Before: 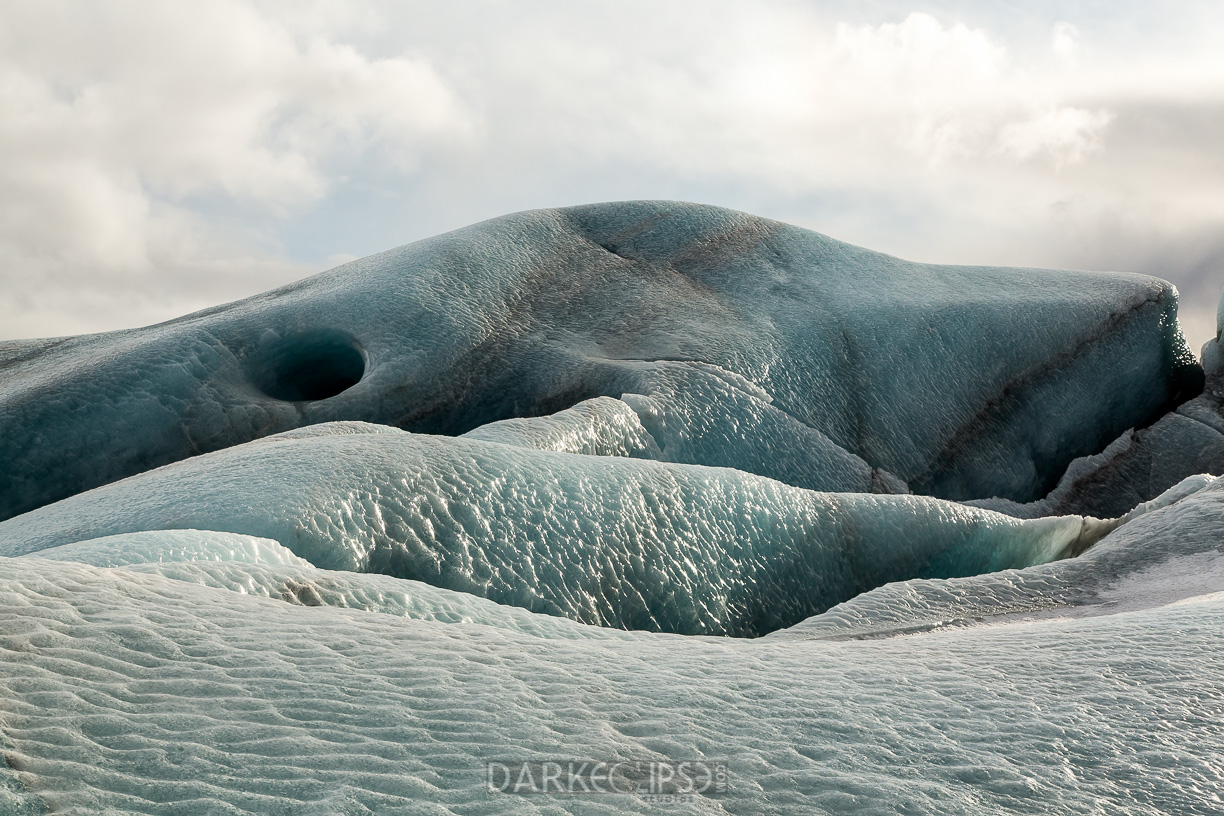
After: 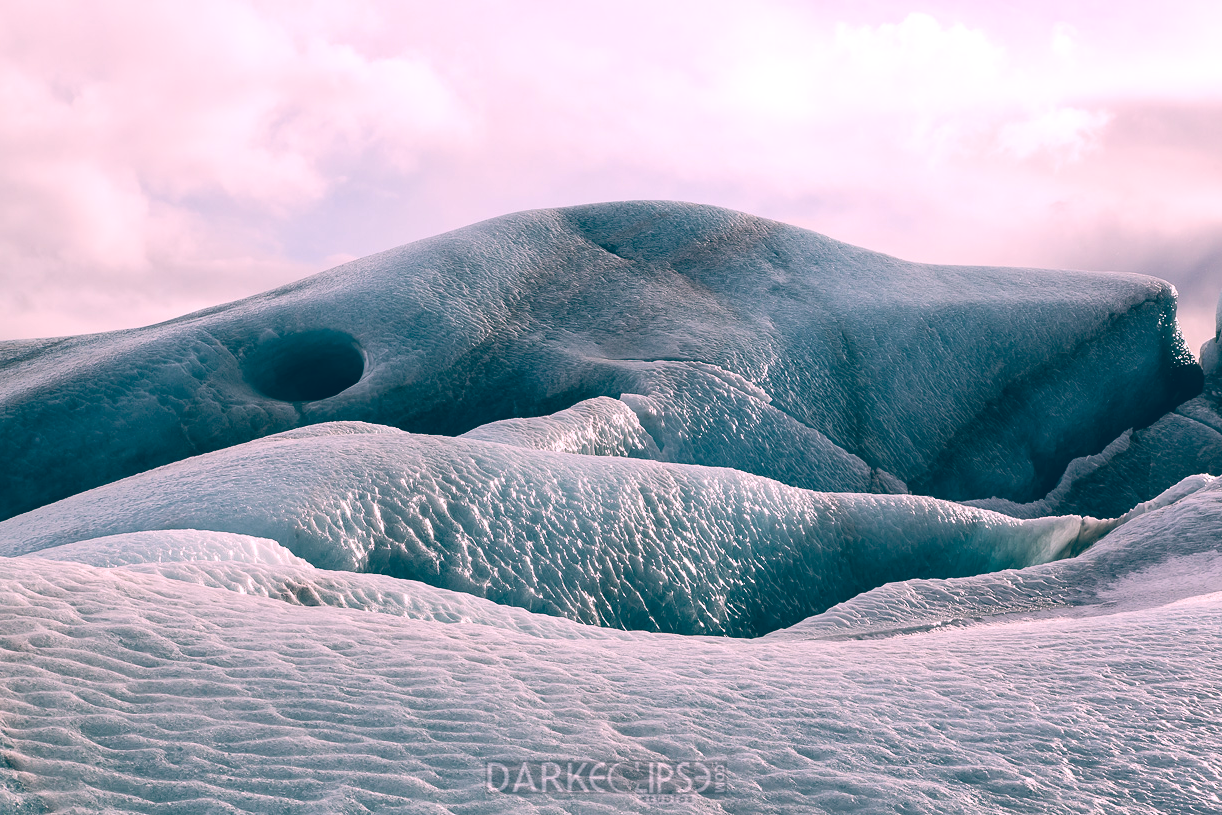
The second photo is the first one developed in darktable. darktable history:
white balance: red 1.042, blue 1.17
crop and rotate: left 0.126%
color balance: lift [1.006, 0.985, 1.002, 1.015], gamma [1, 0.953, 1.008, 1.047], gain [1.076, 1.13, 1.004, 0.87]
